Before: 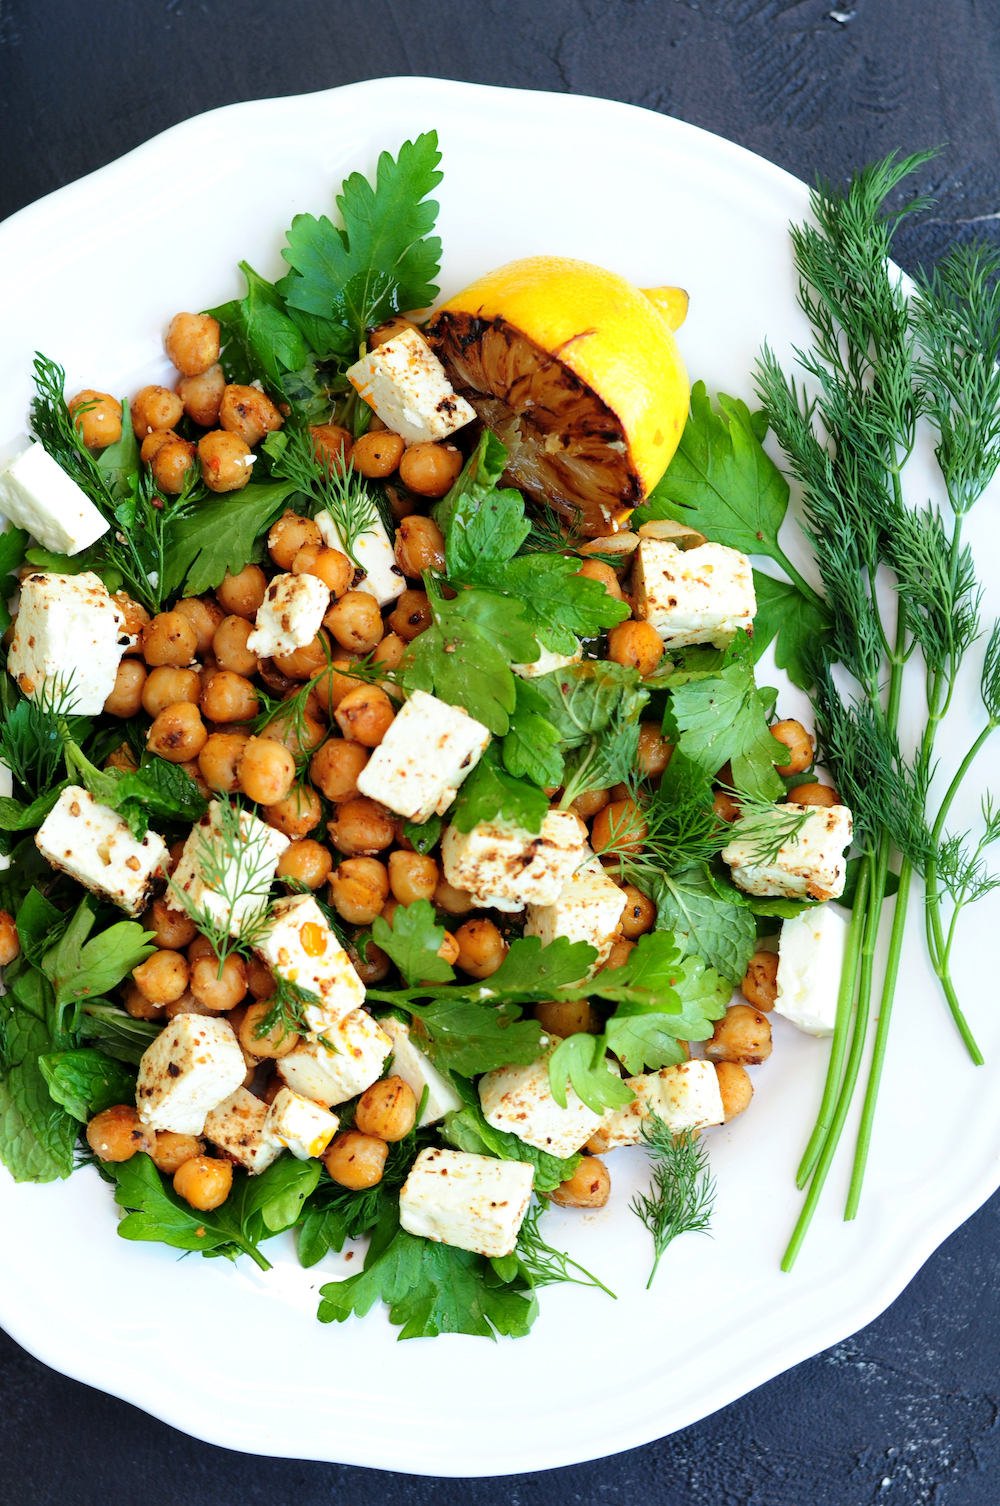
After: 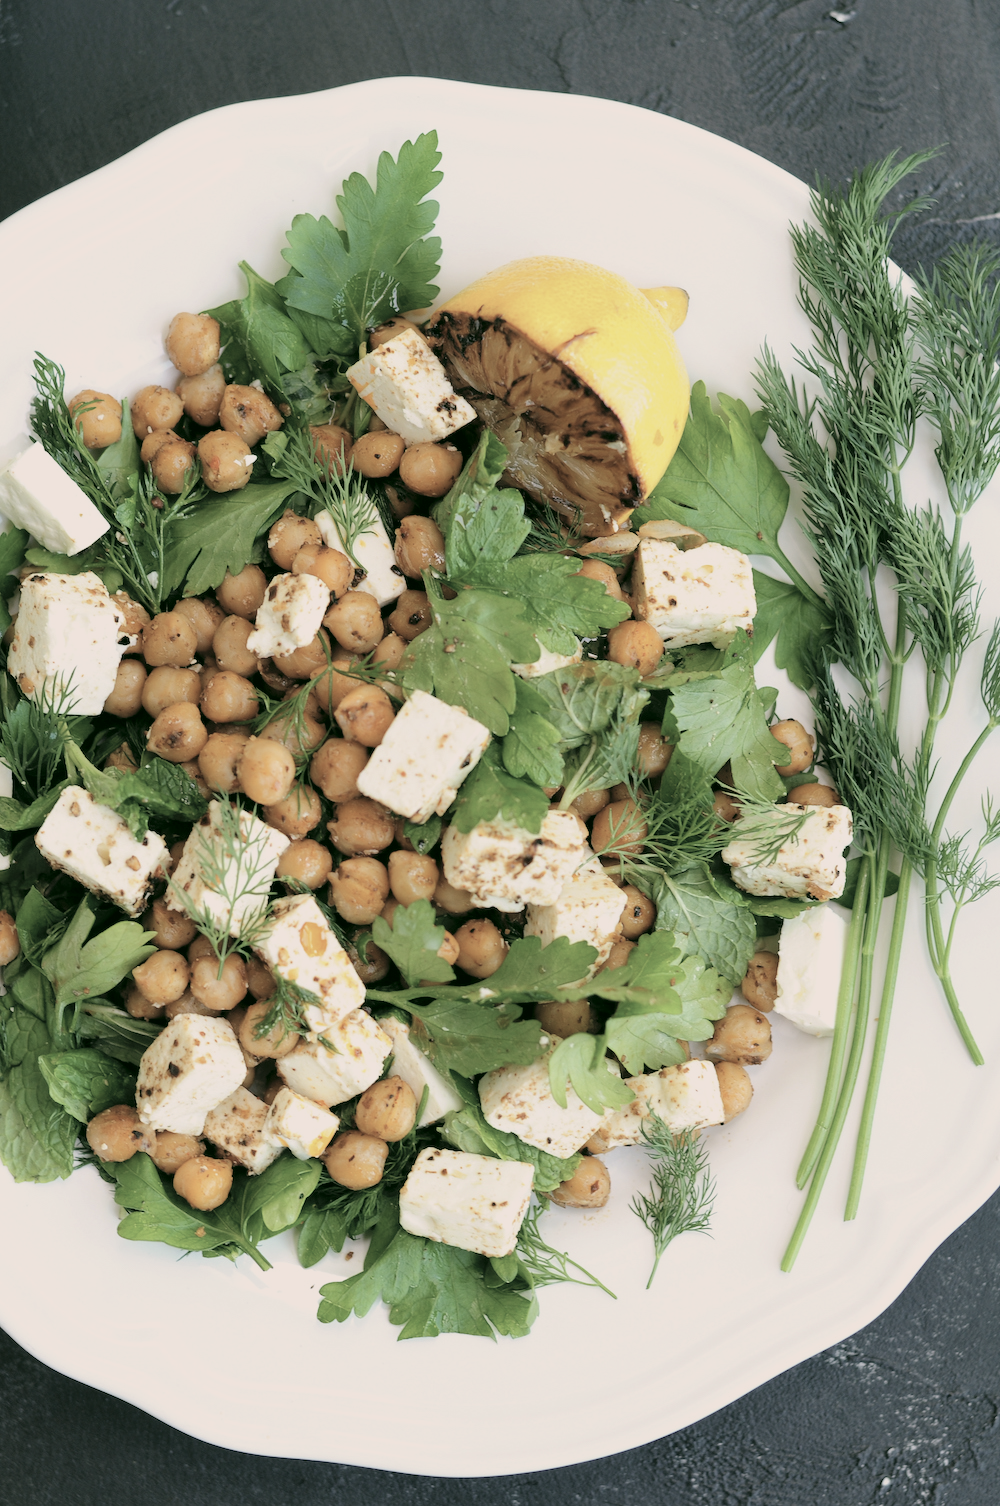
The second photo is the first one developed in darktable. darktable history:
contrast brightness saturation: brightness 0.18, saturation -0.5
color correction: highlights a* 4.02, highlights b* 4.98, shadows a* -7.55, shadows b* 4.98
exposure: black level correction 0, exposure 1.2 EV, compensate exposure bias true, compensate highlight preservation false
